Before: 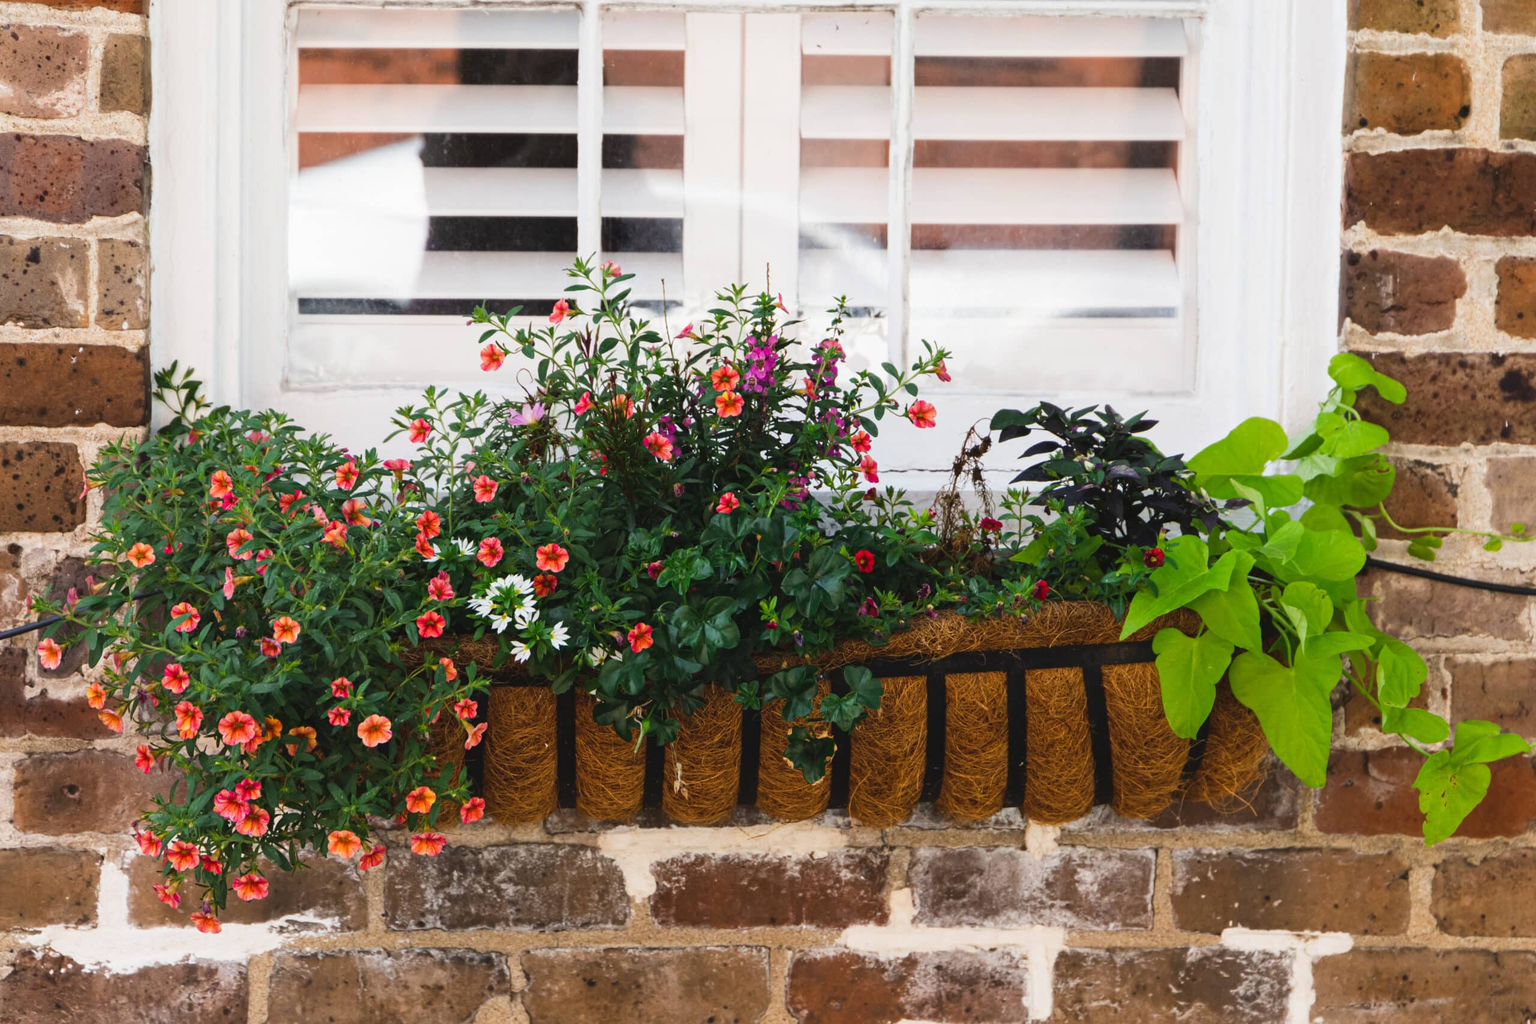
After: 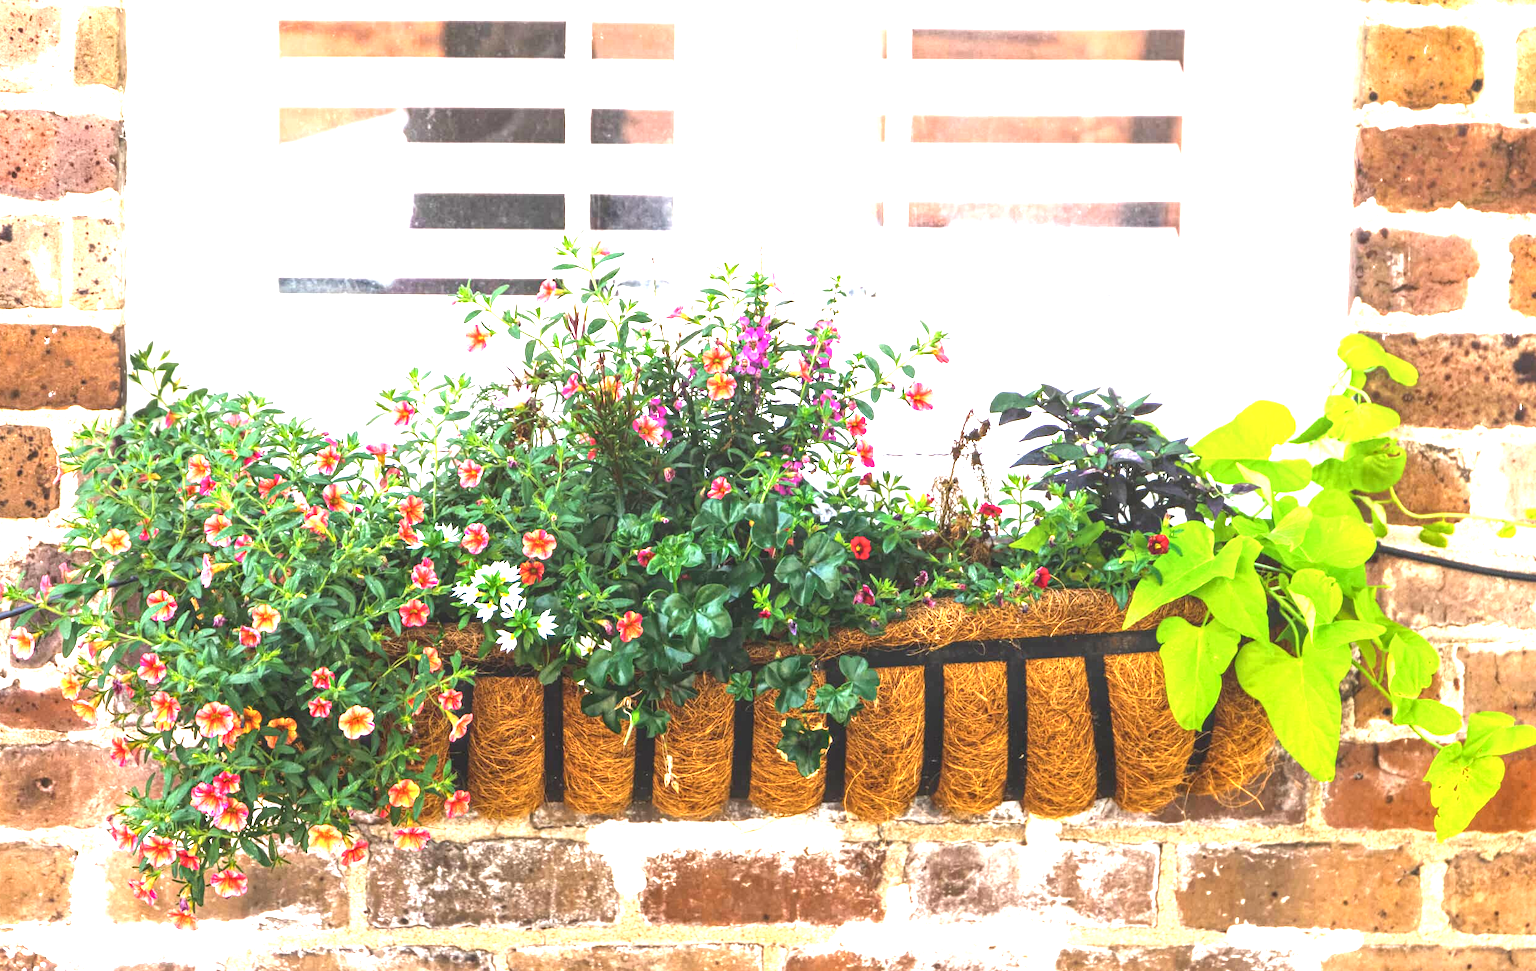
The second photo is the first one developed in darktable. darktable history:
crop: left 1.87%, top 2.836%, right 0.895%, bottom 4.916%
local contrast: on, module defaults
contrast brightness saturation: contrast 0.01, saturation -0.055
exposure: exposure 1.994 EV, compensate exposure bias true, compensate highlight preservation false
color balance rgb: perceptual saturation grading › global saturation 0.331%, global vibrance 20%
